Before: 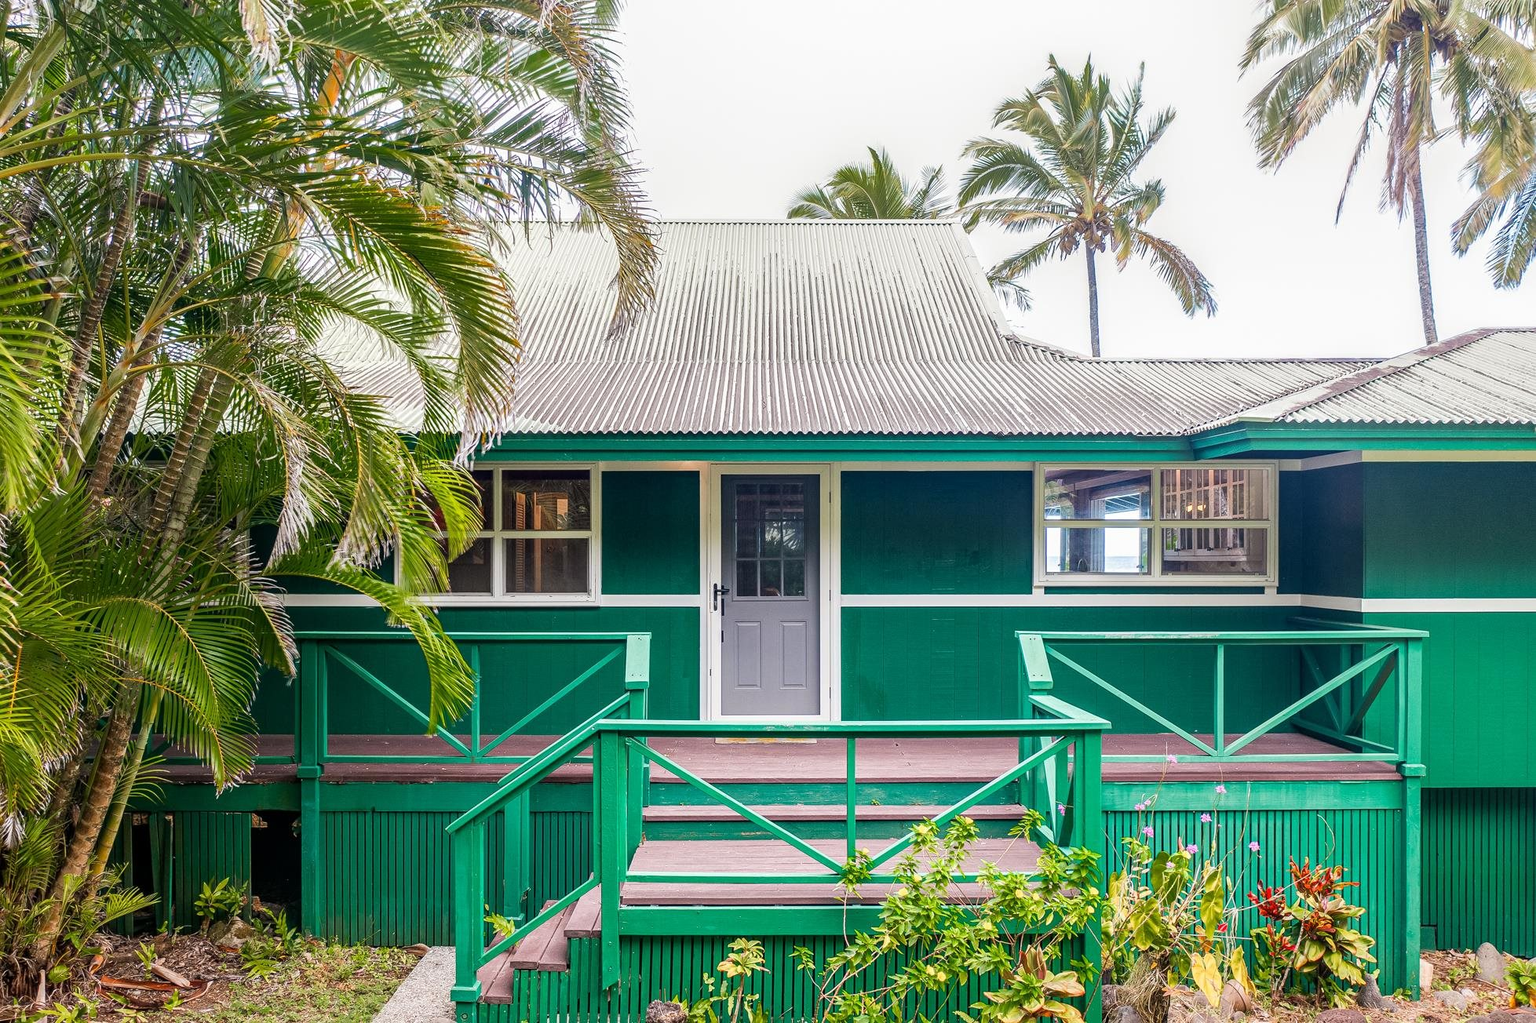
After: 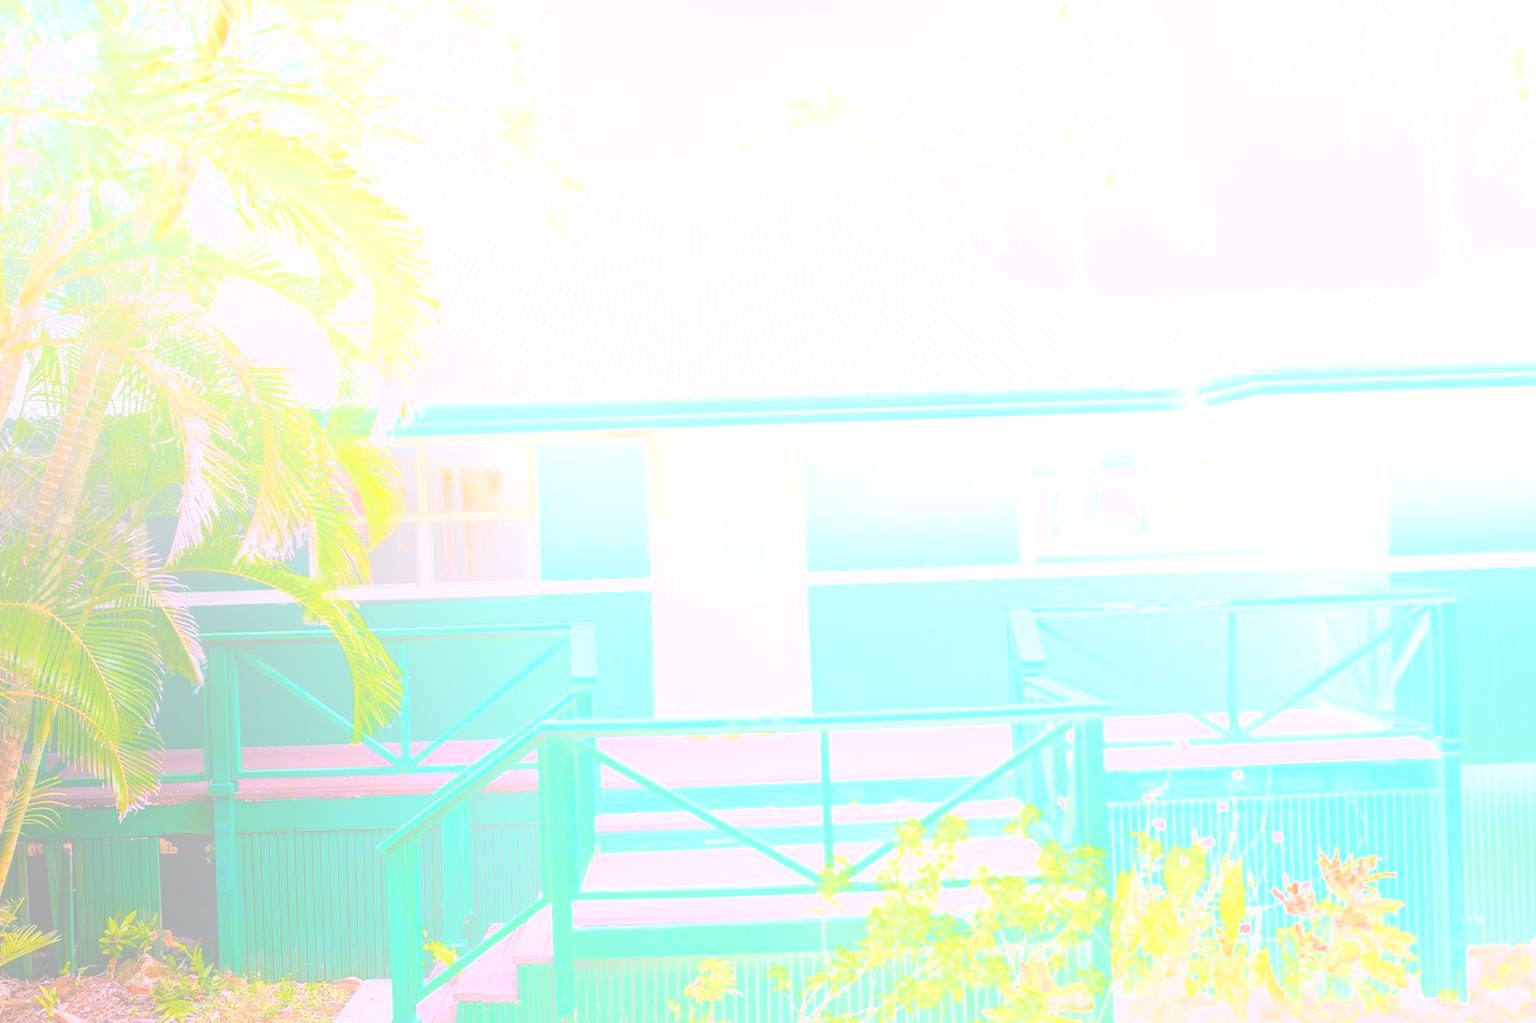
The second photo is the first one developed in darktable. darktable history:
bloom: size 85%, threshold 5%, strength 85%
crop and rotate: angle 1.96°, left 5.673%, top 5.673%
white balance: red 1.042, blue 1.17
